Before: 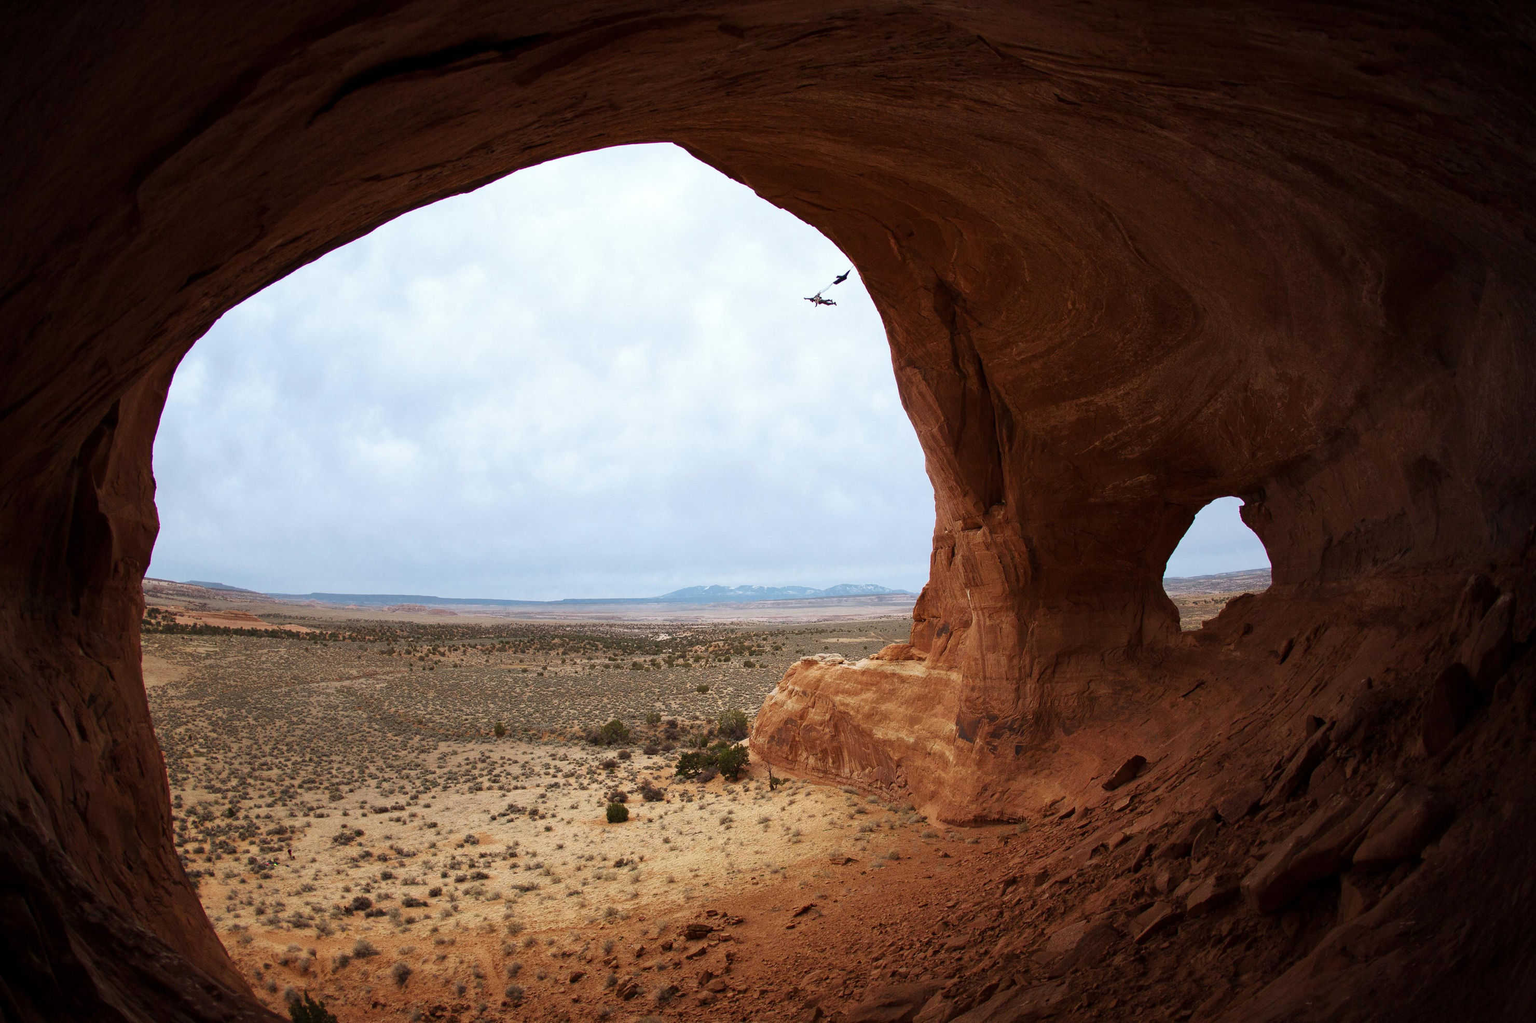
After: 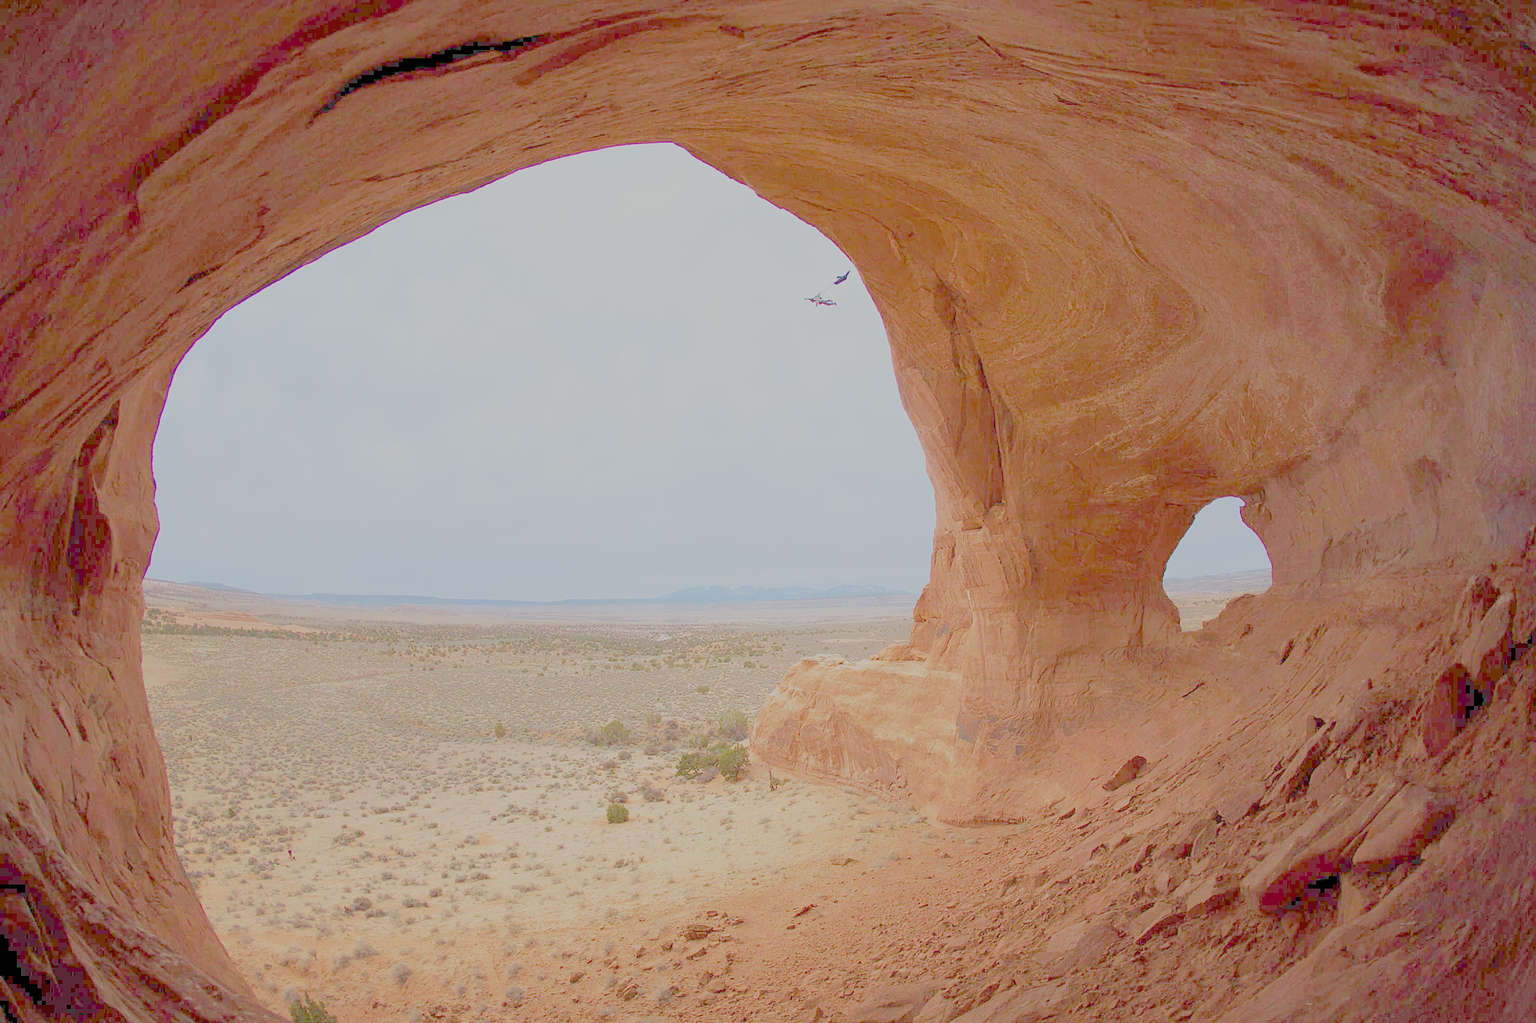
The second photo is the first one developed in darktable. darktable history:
sharpen: on, module defaults
color balance rgb: on, module defaults
filmic rgb: black relative exposure -16 EV, white relative exposure 8 EV, threshold 3 EV, hardness 4.17, latitude 50%, contrast 0.5, color science v5 (2021), contrast in shadows safe, contrast in highlights safe
exposure: exposure 1.137 EV
